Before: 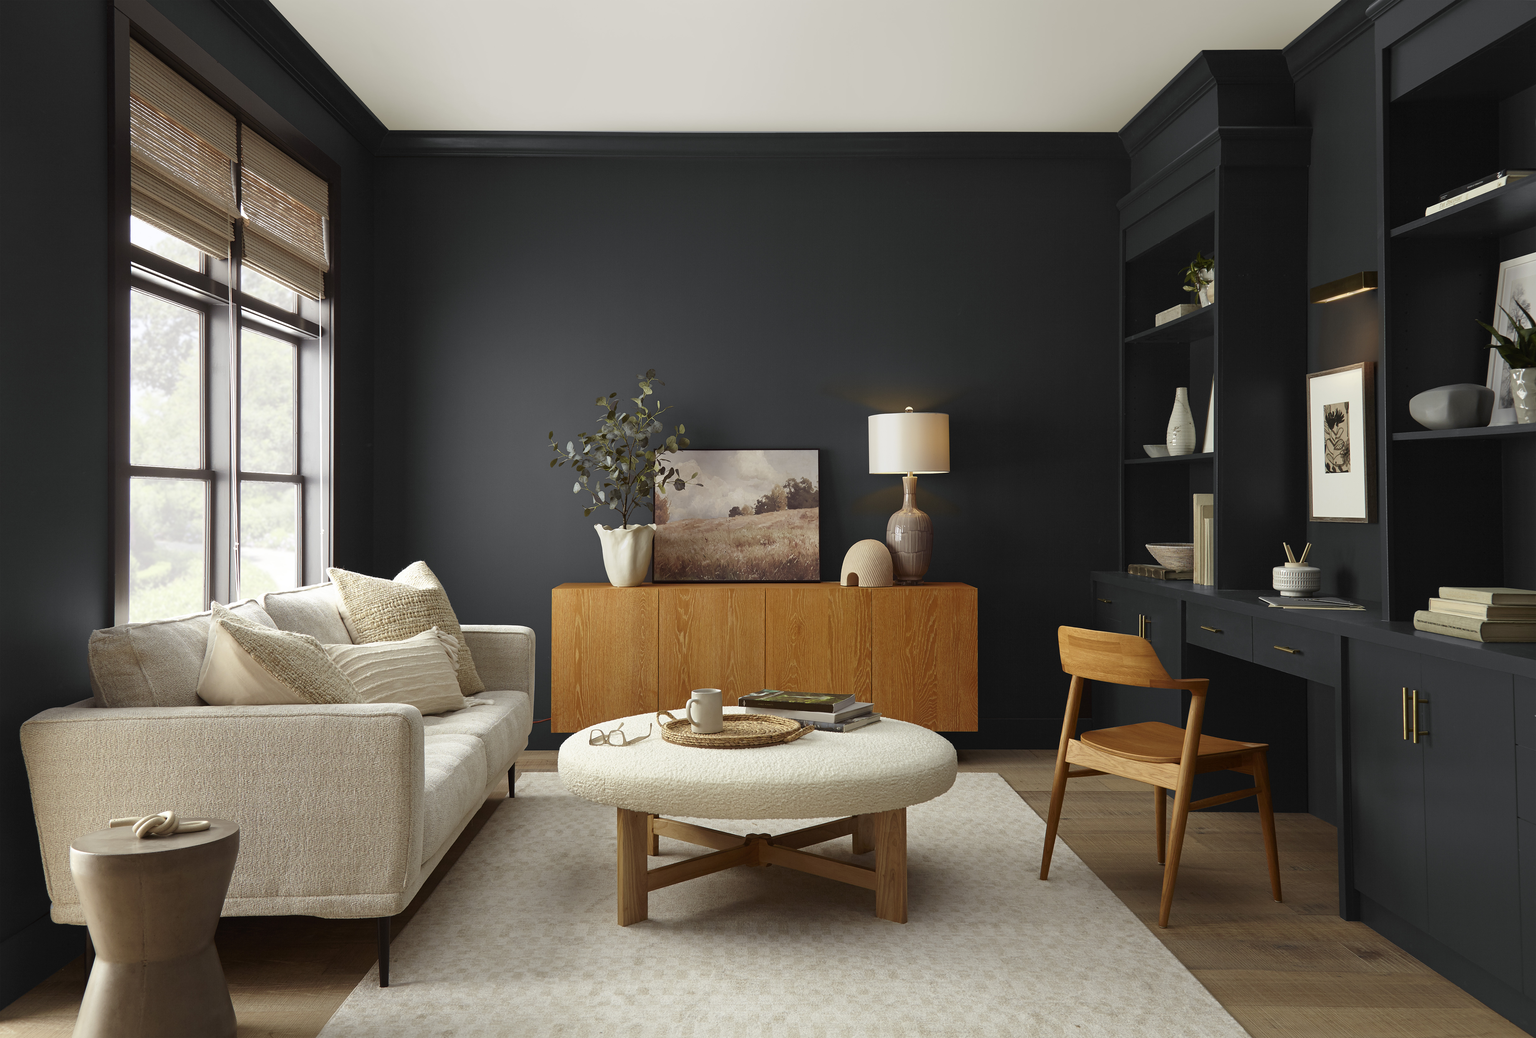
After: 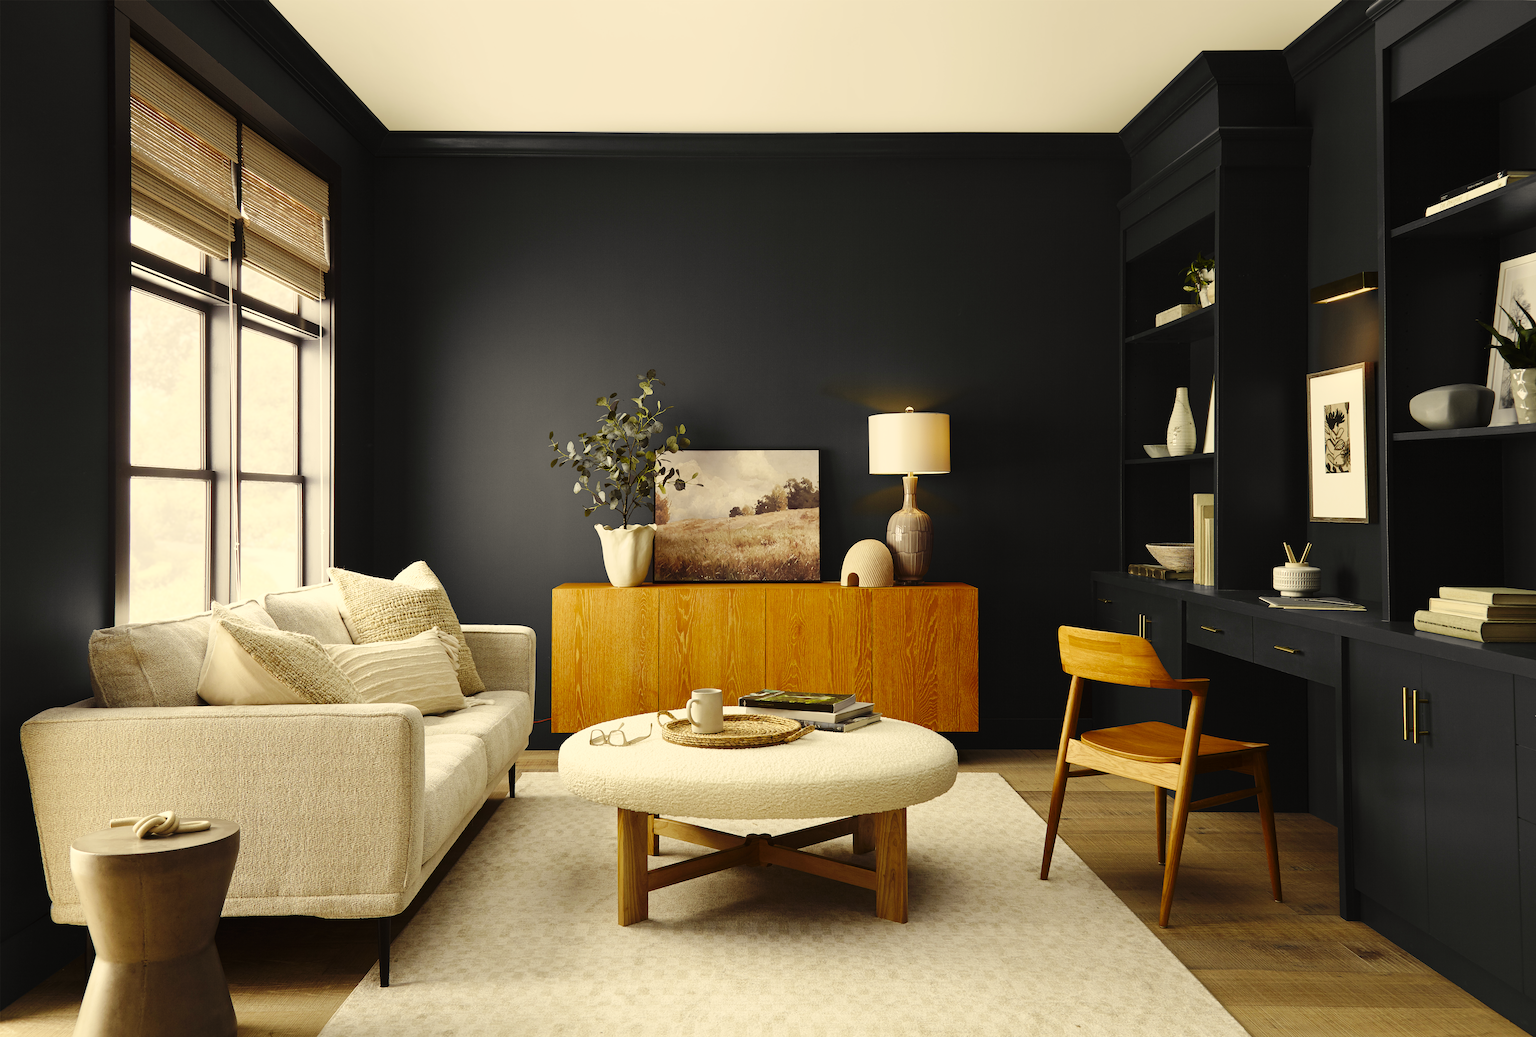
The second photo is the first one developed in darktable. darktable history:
base curve: curves: ch0 [(0, 0) (0.036, 0.025) (0.121, 0.166) (0.206, 0.329) (0.605, 0.79) (1, 1)], preserve colors none
color correction: highlights a* 1.39, highlights b* 17.83
